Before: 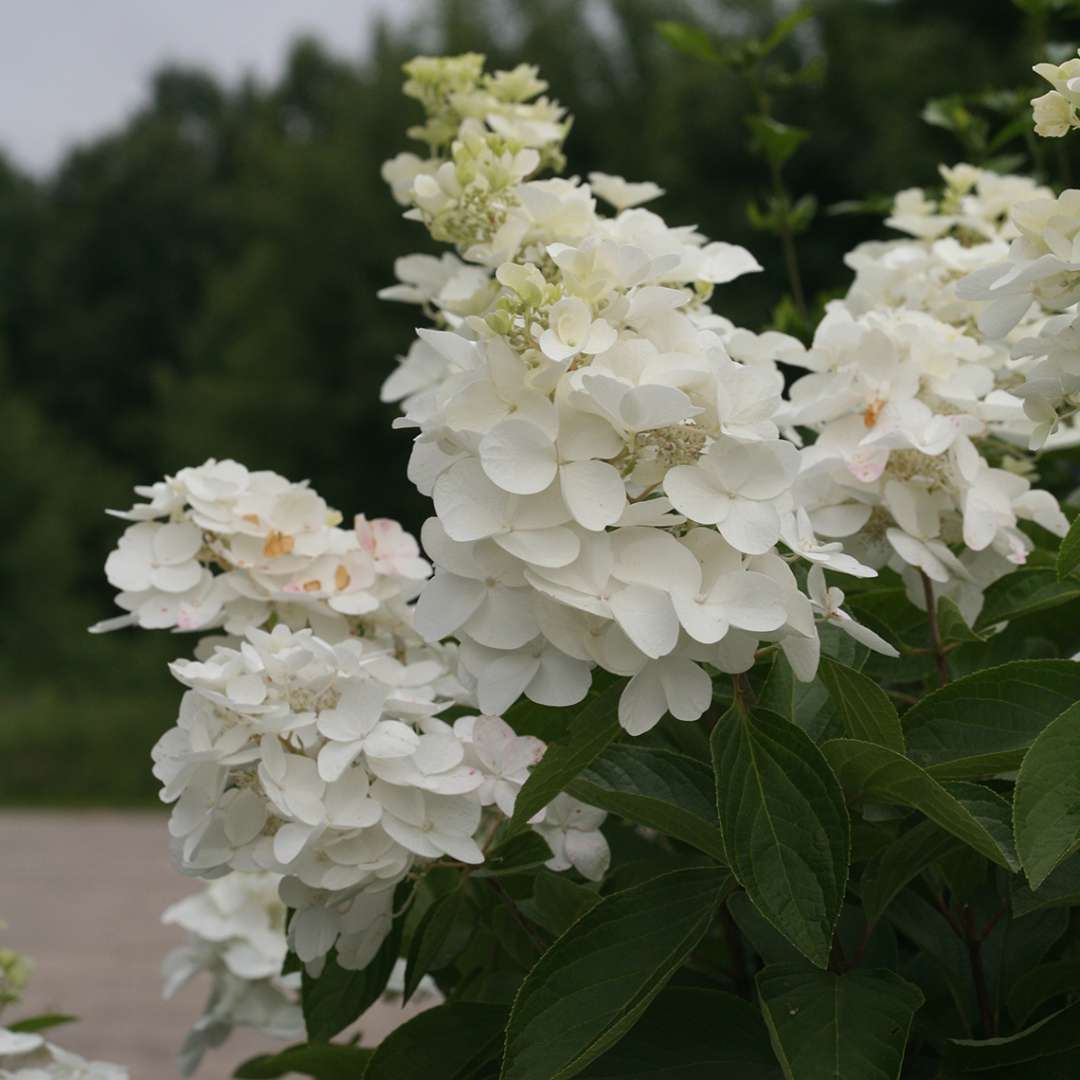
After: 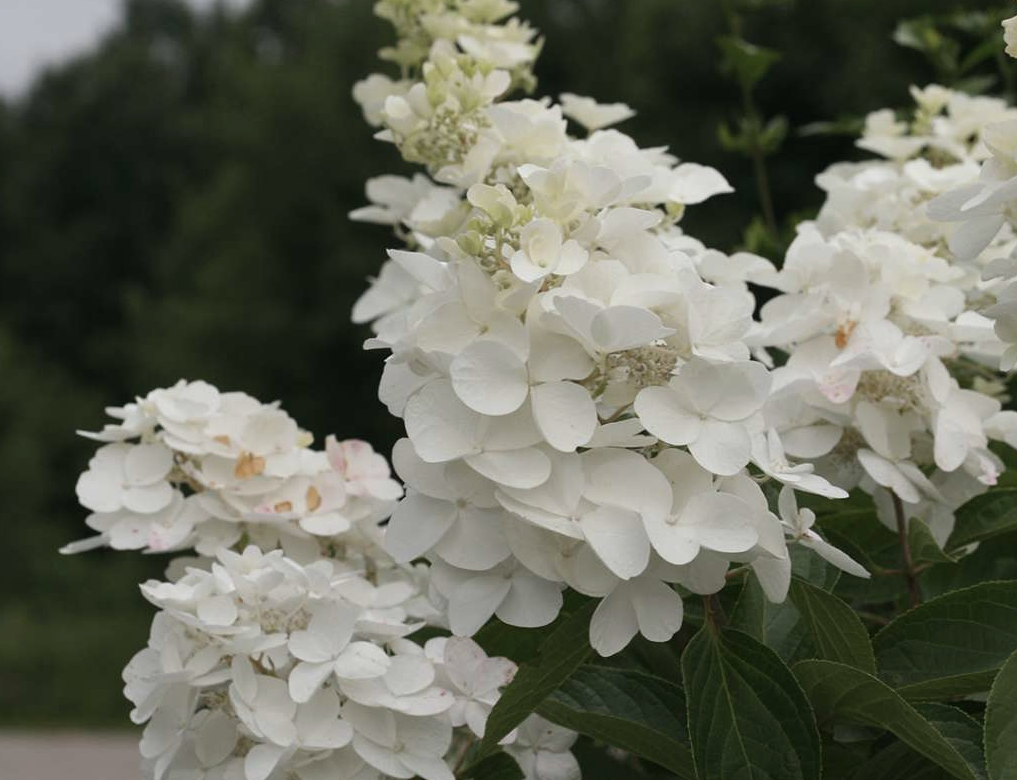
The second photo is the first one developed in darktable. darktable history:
contrast brightness saturation: contrast 0.055, brightness -0.009, saturation -0.249
crop: left 2.769%, top 7.369%, right 3.046%, bottom 20.337%
